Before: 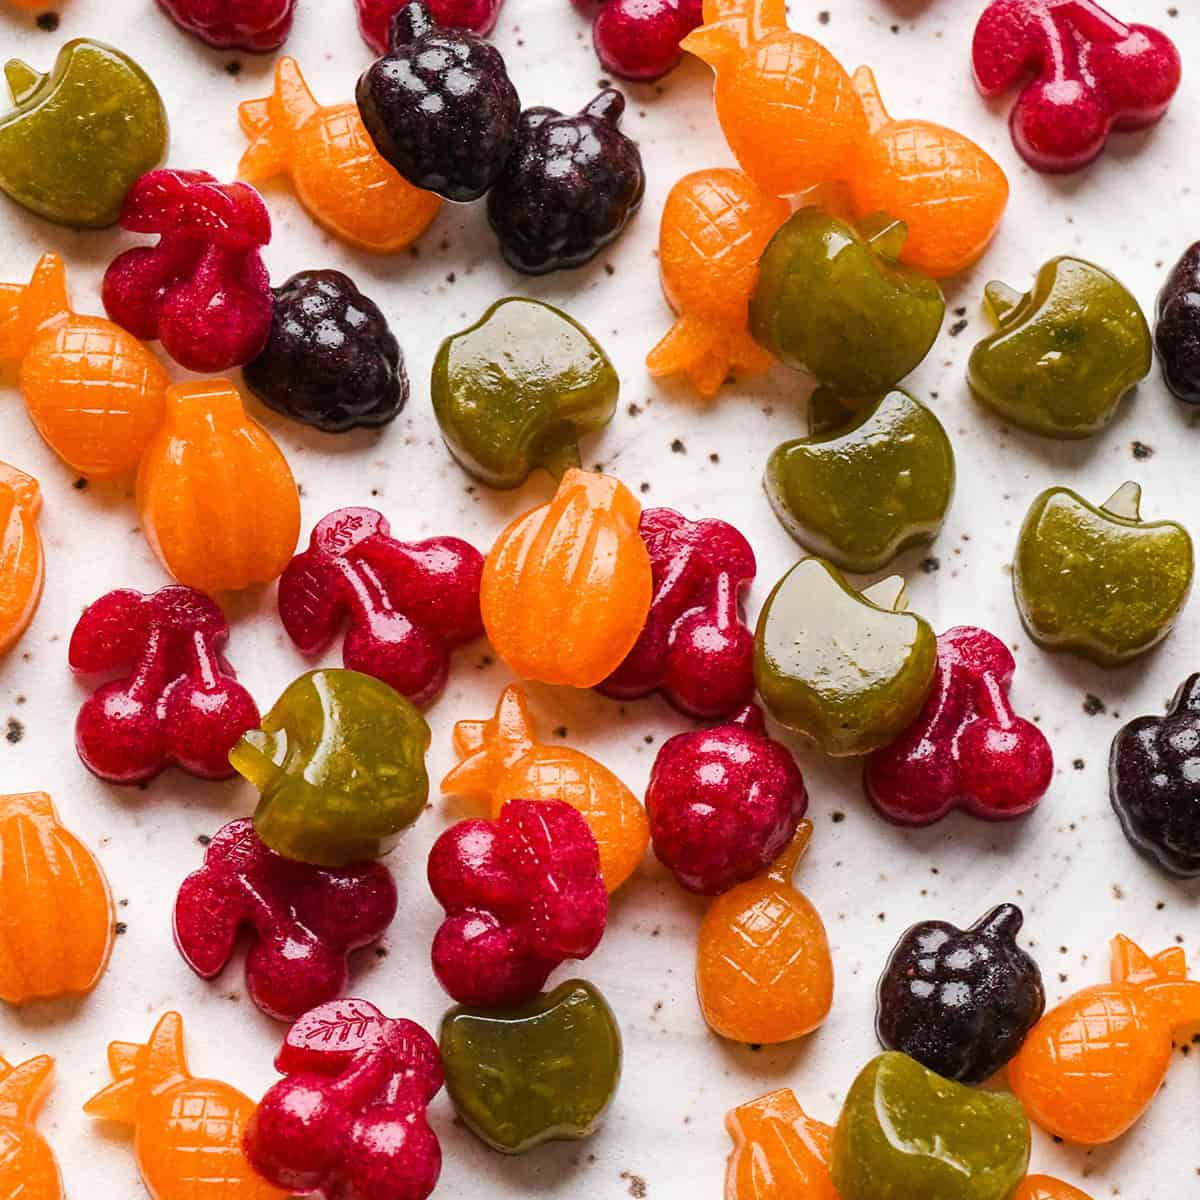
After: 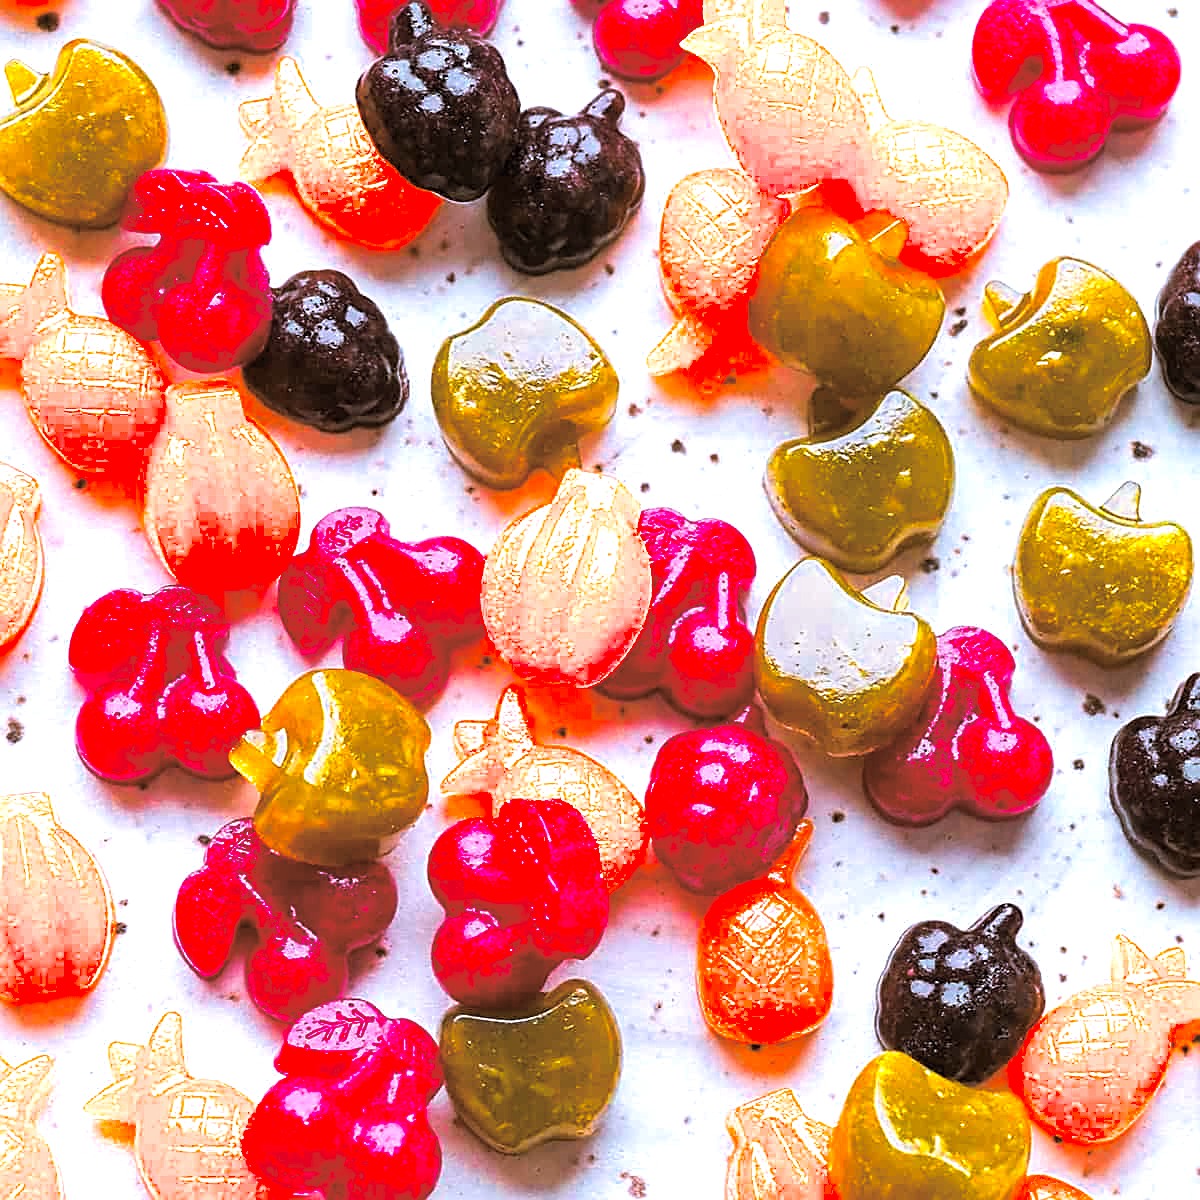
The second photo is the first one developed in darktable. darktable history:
color calibration: output R [1.422, -0.35, -0.252, 0], output G [-0.238, 1.259, -0.084, 0], output B [-0.081, -0.196, 1.58, 0], output brightness [0.49, 0.671, -0.57, 0], illuminant same as pipeline (D50), adaptation none (bypass), saturation algorithm version 1 (2020)
split-toning: shadows › hue 32.4°, shadows › saturation 0.51, highlights › hue 180°, highlights › saturation 0, balance -60.17, compress 55.19%
sharpen: on, module defaults
